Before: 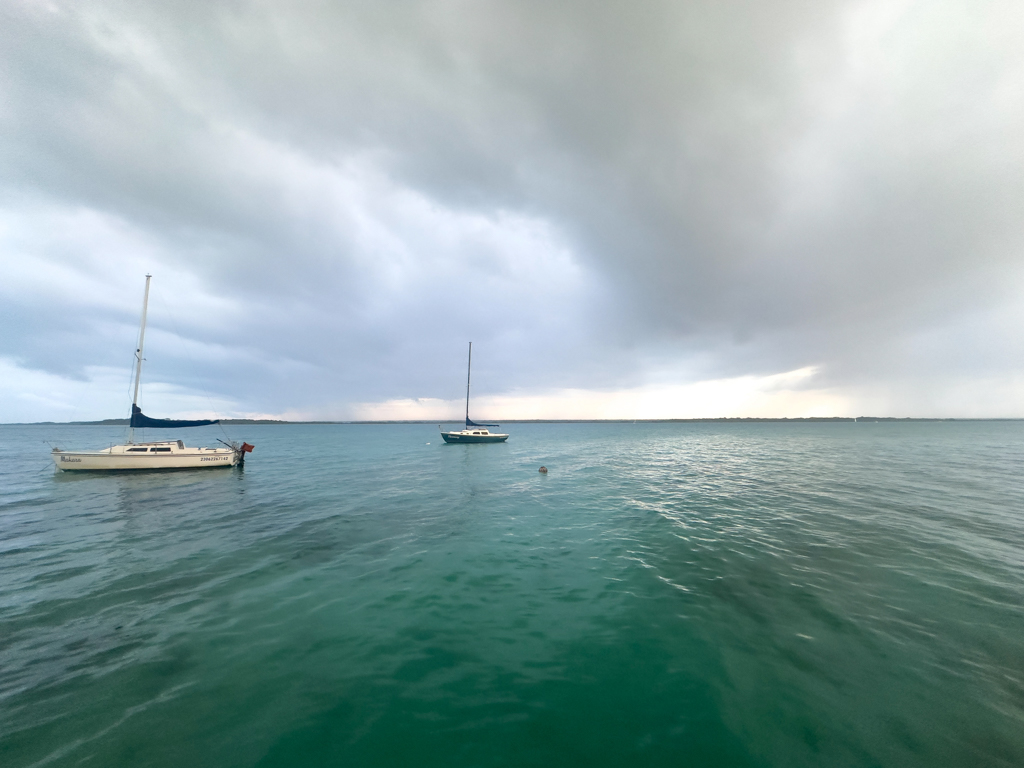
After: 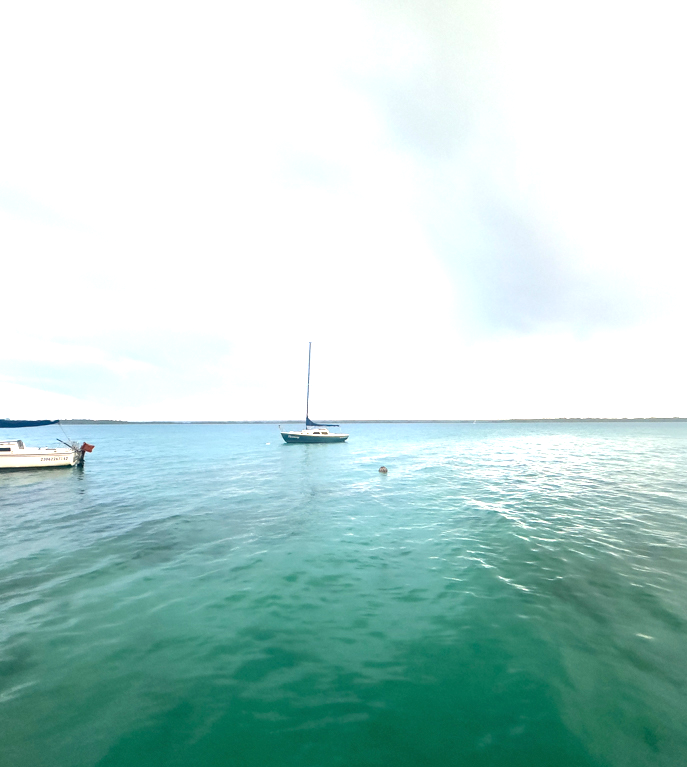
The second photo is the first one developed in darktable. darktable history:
crop and rotate: left 15.719%, right 17.122%
exposure: black level correction 0, exposure 1.199 EV, compensate highlight preservation false
